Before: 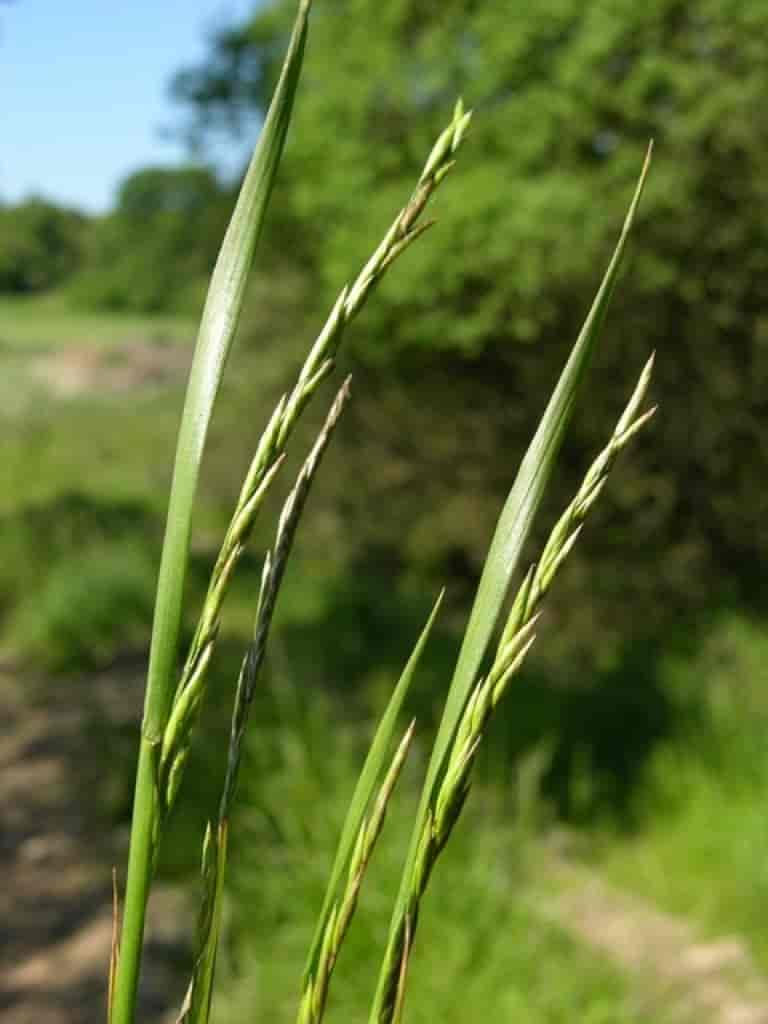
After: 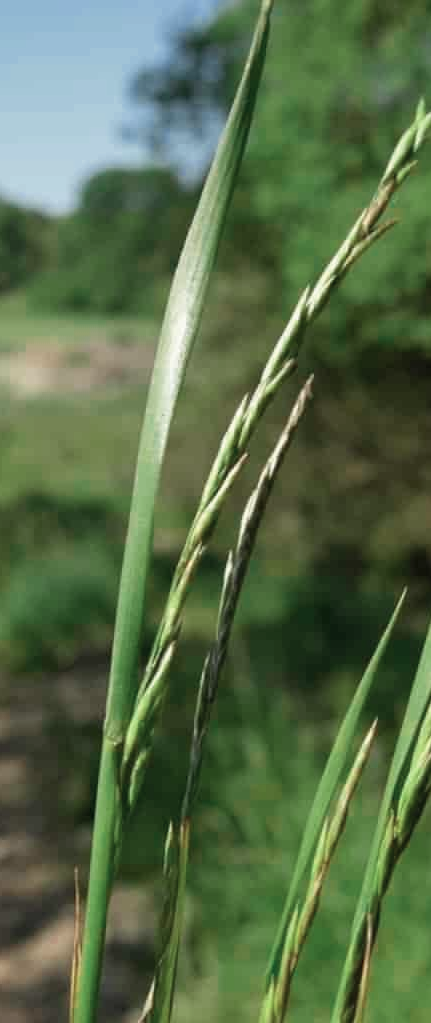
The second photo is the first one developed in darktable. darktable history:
color zones: curves: ch0 [(0, 0.5) (0.125, 0.4) (0.25, 0.5) (0.375, 0.4) (0.5, 0.4) (0.625, 0.35) (0.75, 0.35) (0.875, 0.5)]; ch1 [(0, 0.35) (0.125, 0.45) (0.25, 0.35) (0.375, 0.35) (0.5, 0.35) (0.625, 0.35) (0.75, 0.45) (0.875, 0.35)]; ch2 [(0, 0.6) (0.125, 0.5) (0.25, 0.5) (0.375, 0.6) (0.5, 0.6) (0.625, 0.5) (0.75, 0.5) (0.875, 0.5)]
crop: left 5.054%, right 38.751%
